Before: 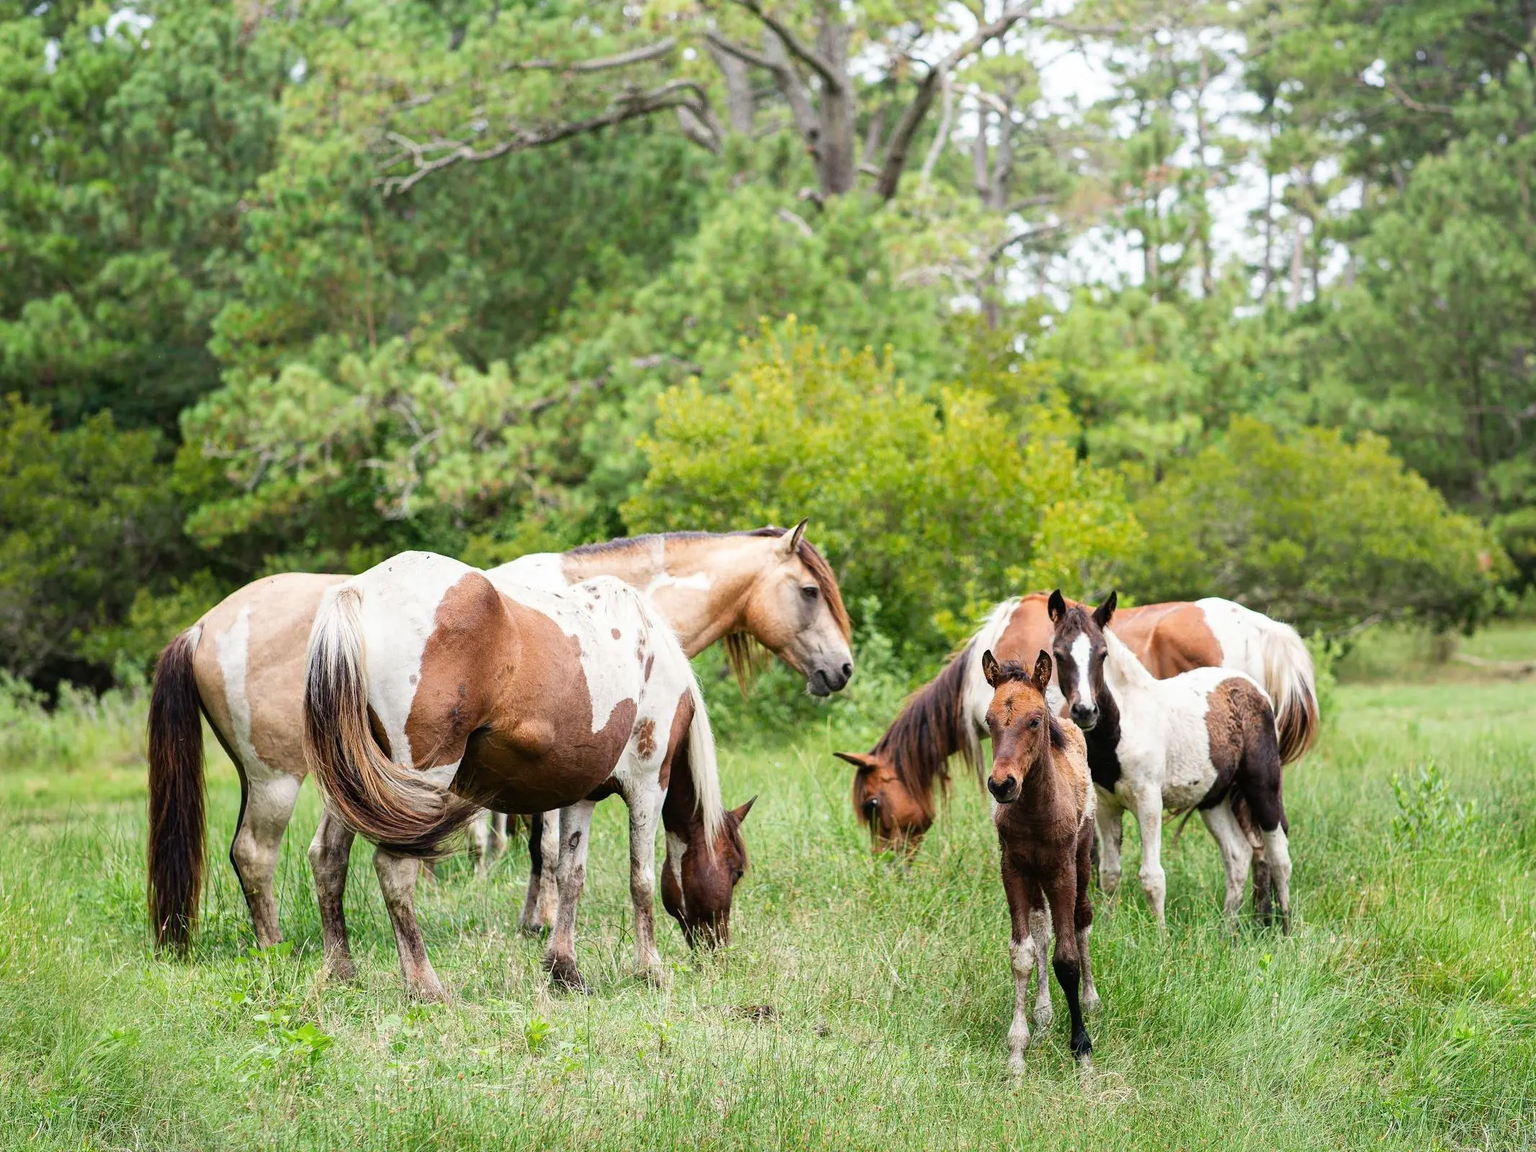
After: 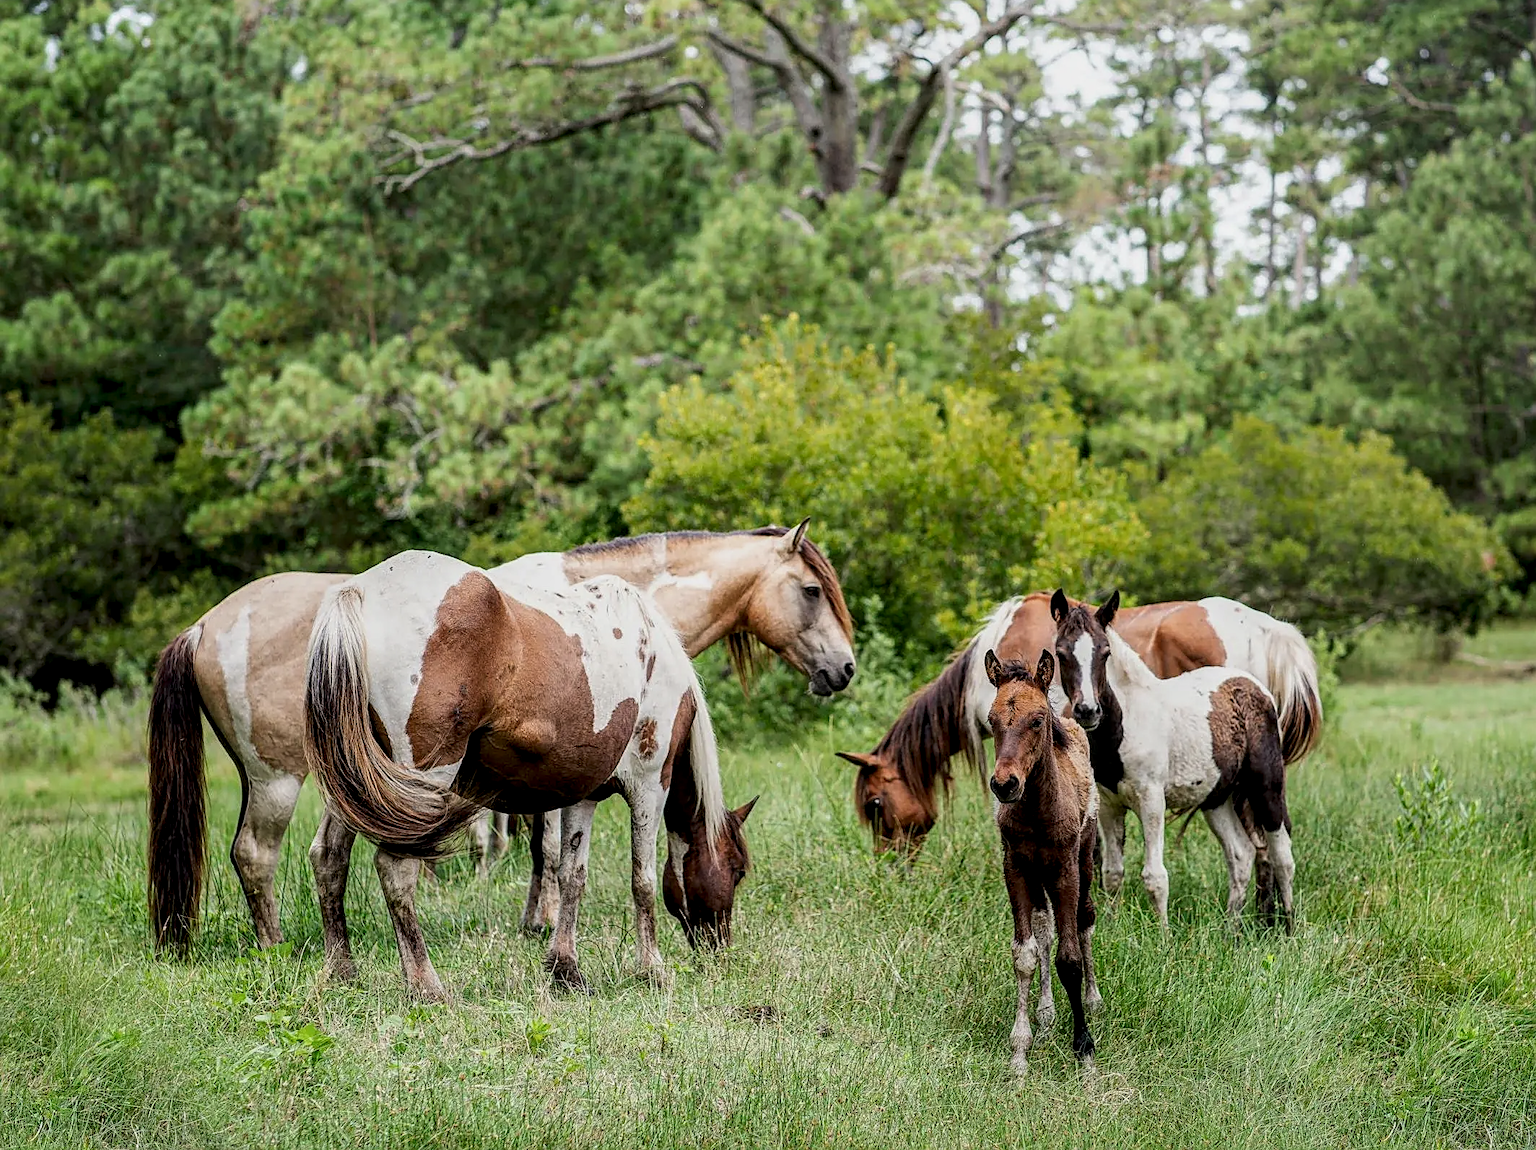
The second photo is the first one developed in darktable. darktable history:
exposure: exposure -0.608 EV, compensate exposure bias true, compensate highlight preservation false
local contrast: detail 150%
crop: top 0.247%, bottom 0.117%
sharpen: on, module defaults
